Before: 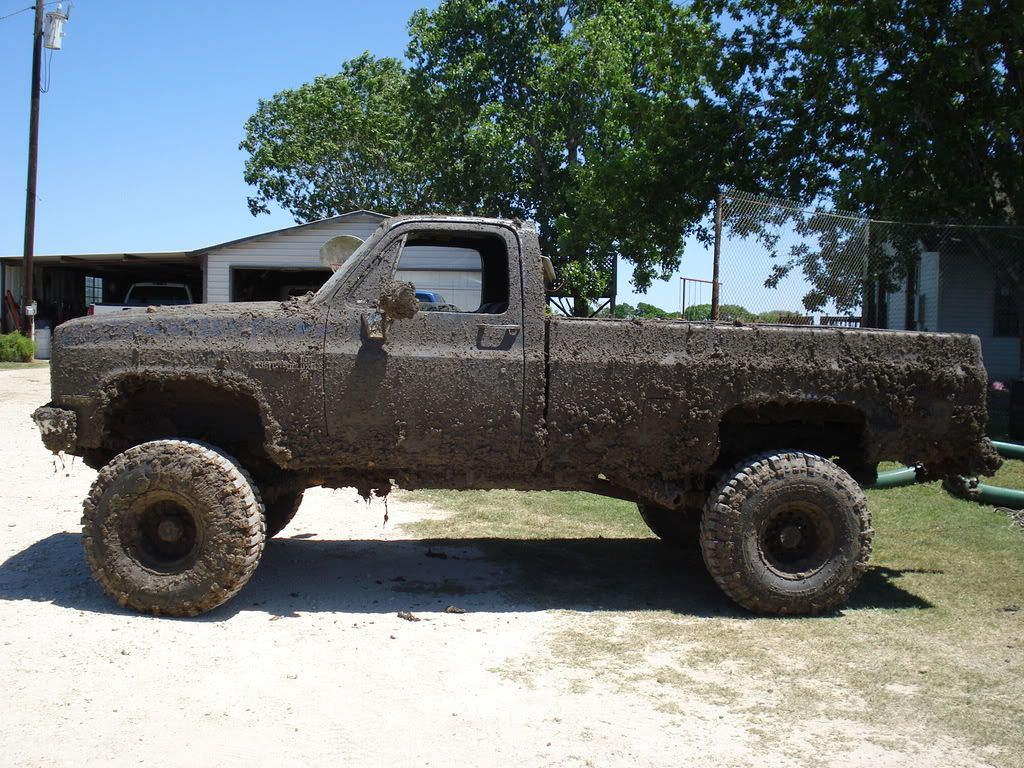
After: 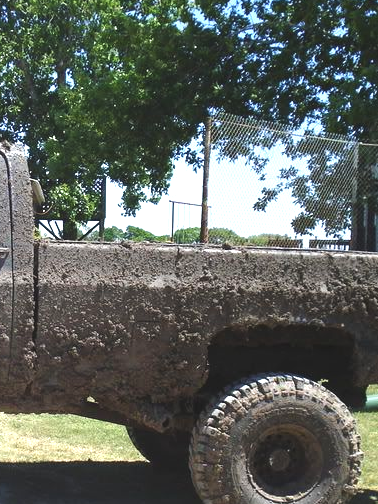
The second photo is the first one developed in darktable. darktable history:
exposure: black level correction -0.005, exposure 1 EV, compensate highlight preservation false
crop and rotate: left 49.936%, top 10.094%, right 13.136%, bottom 24.256%
